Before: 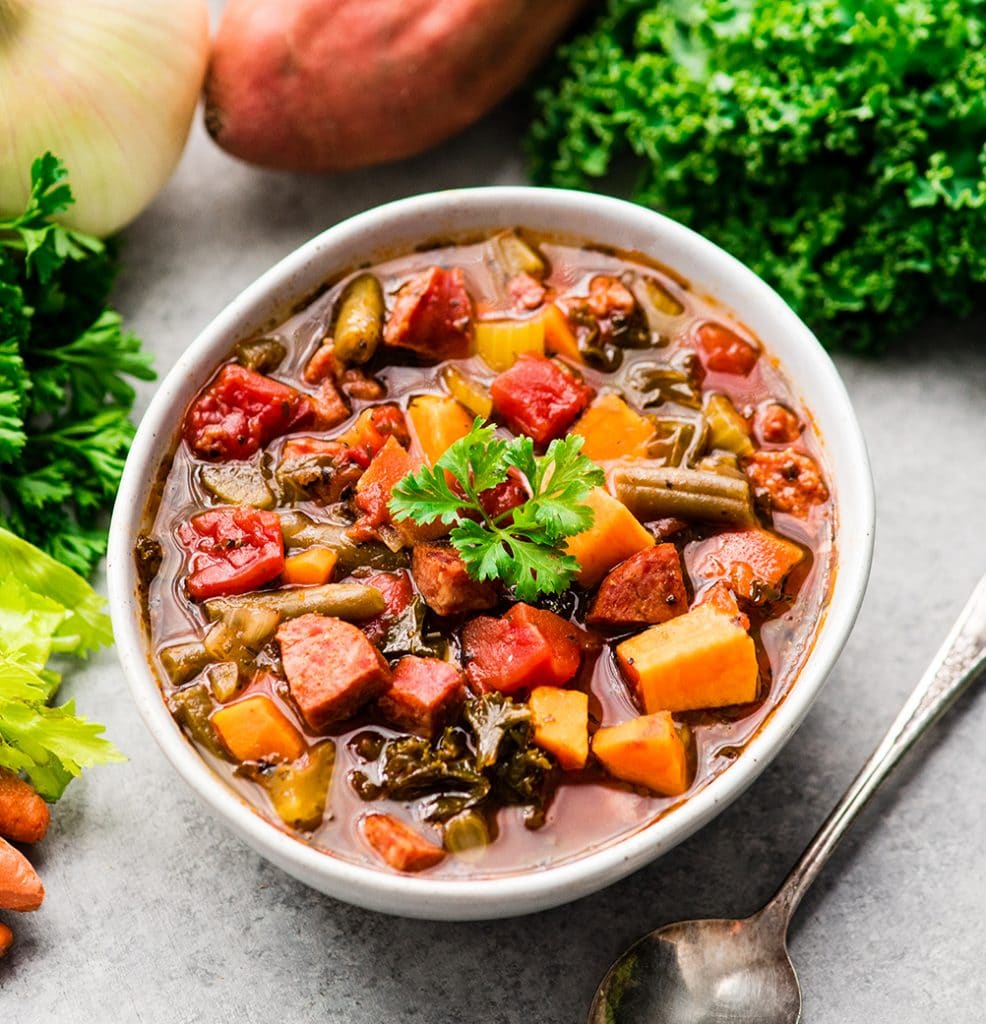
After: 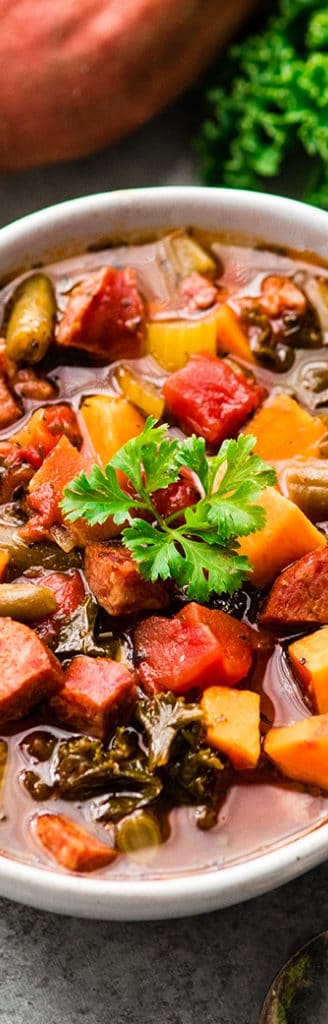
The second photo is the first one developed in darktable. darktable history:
crop: left 33.36%, right 33.36%
tone equalizer: on, module defaults
